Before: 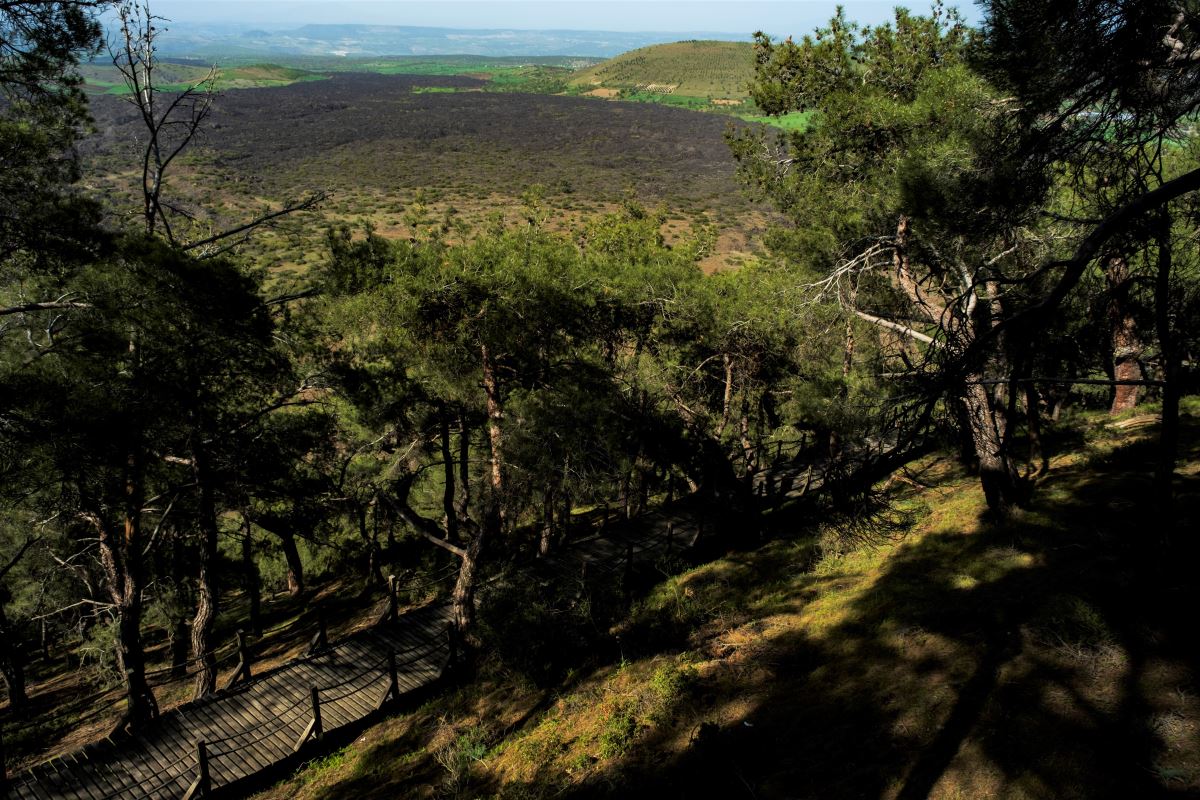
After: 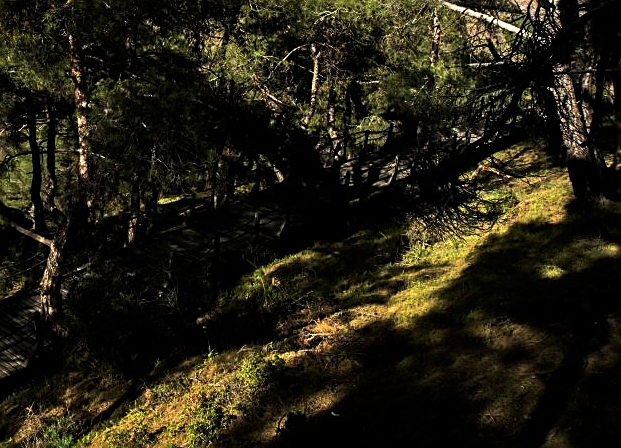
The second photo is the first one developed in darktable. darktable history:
sharpen: on, module defaults
crop: left 34.479%, top 38.822%, right 13.718%, bottom 5.172%
tone equalizer: -8 EV -0.75 EV, -7 EV -0.7 EV, -6 EV -0.6 EV, -5 EV -0.4 EV, -3 EV 0.4 EV, -2 EV 0.6 EV, -1 EV 0.7 EV, +0 EV 0.75 EV, edges refinement/feathering 500, mask exposure compensation -1.57 EV, preserve details no
